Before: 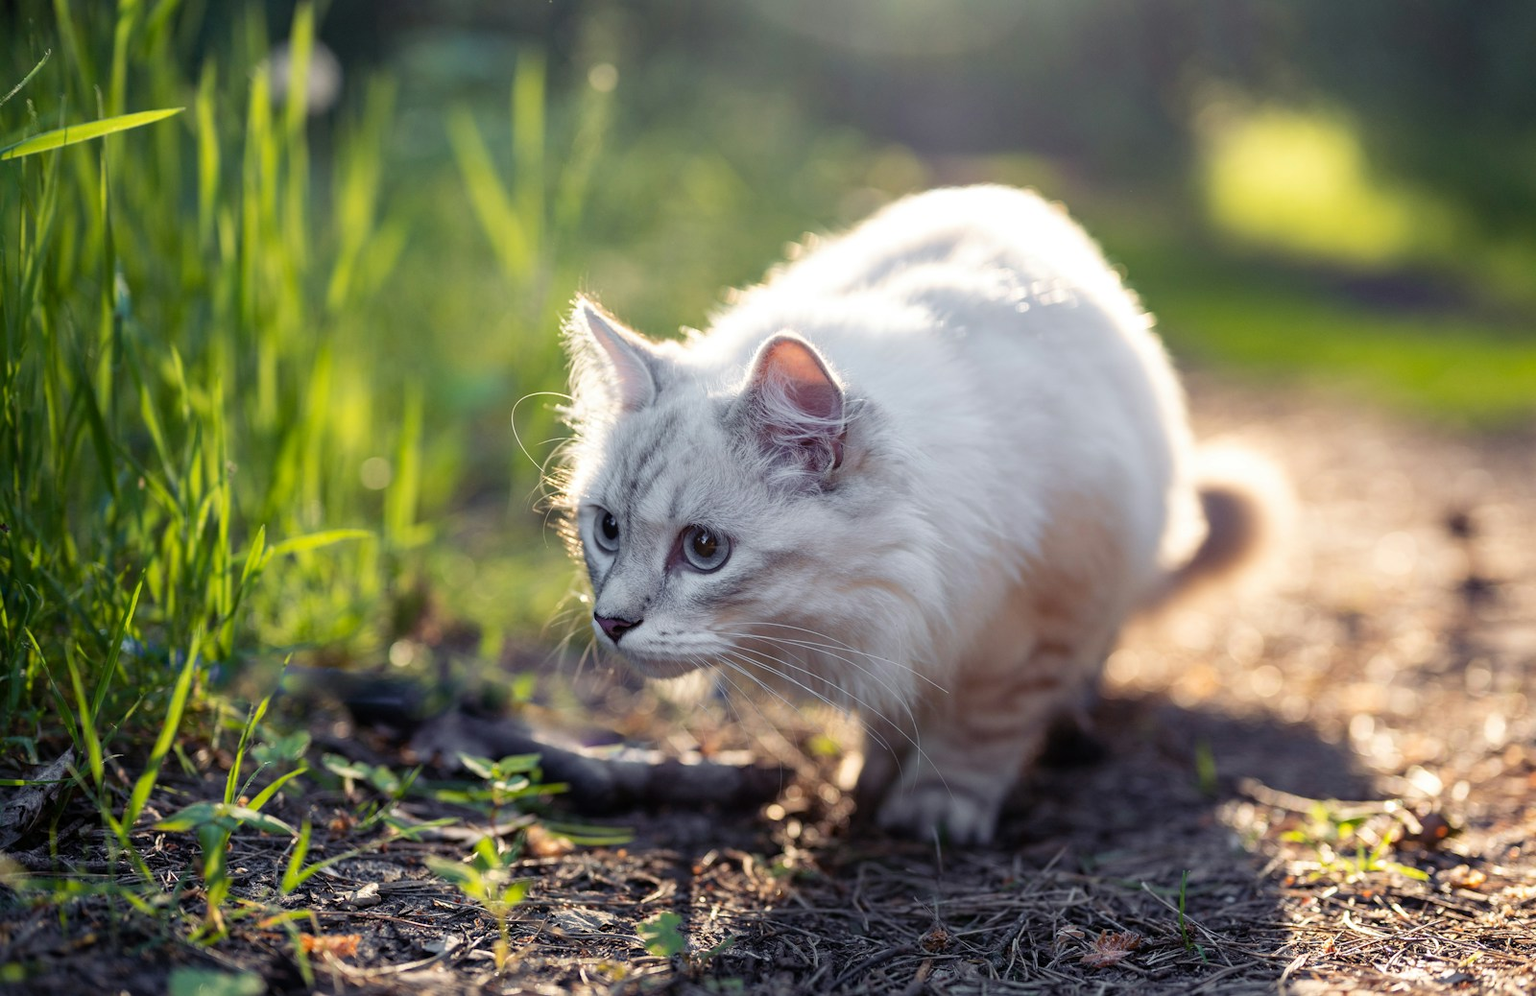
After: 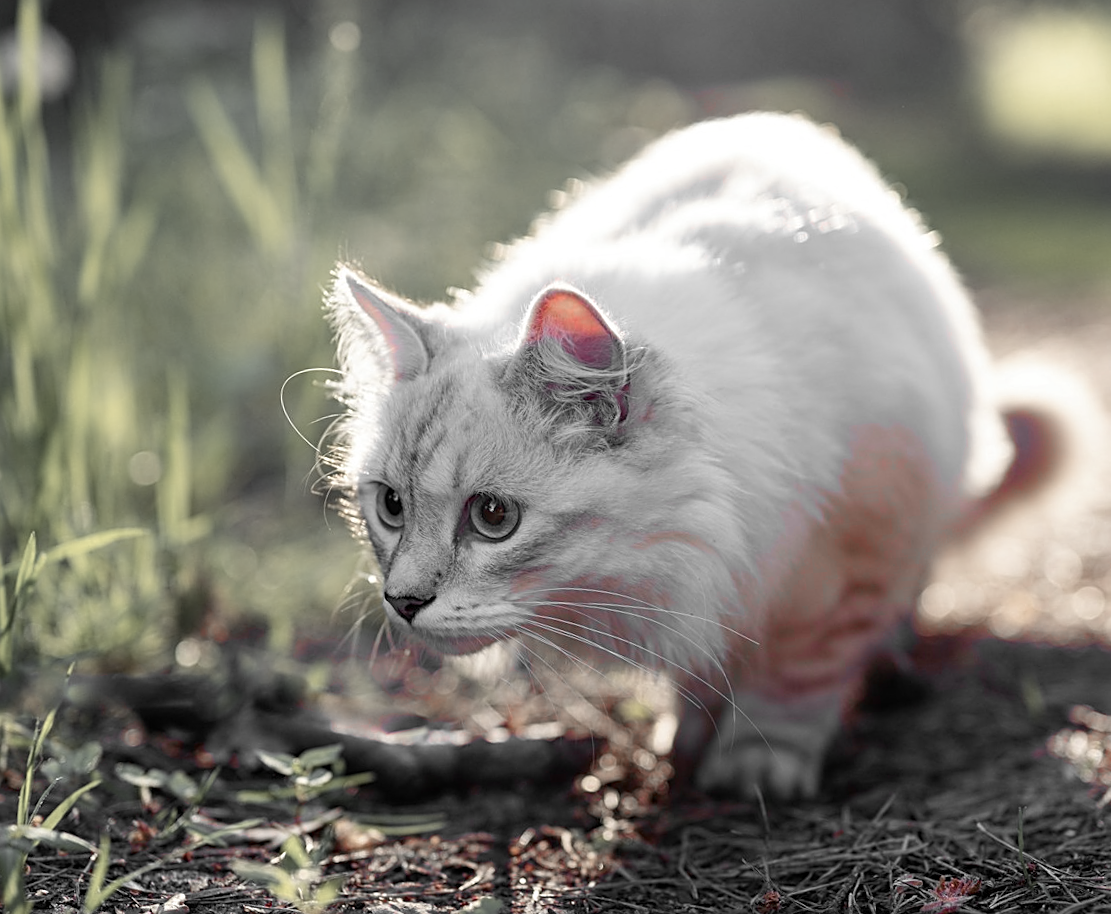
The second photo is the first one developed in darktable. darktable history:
crop: left 13.443%, right 13.31%
rotate and perspective: rotation -5°, crop left 0.05, crop right 0.952, crop top 0.11, crop bottom 0.89
sharpen: on, module defaults
color zones: curves: ch1 [(0, 0.831) (0.08, 0.771) (0.157, 0.268) (0.241, 0.207) (0.562, -0.005) (0.714, -0.013) (0.876, 0.01) (1, 0.831)]
